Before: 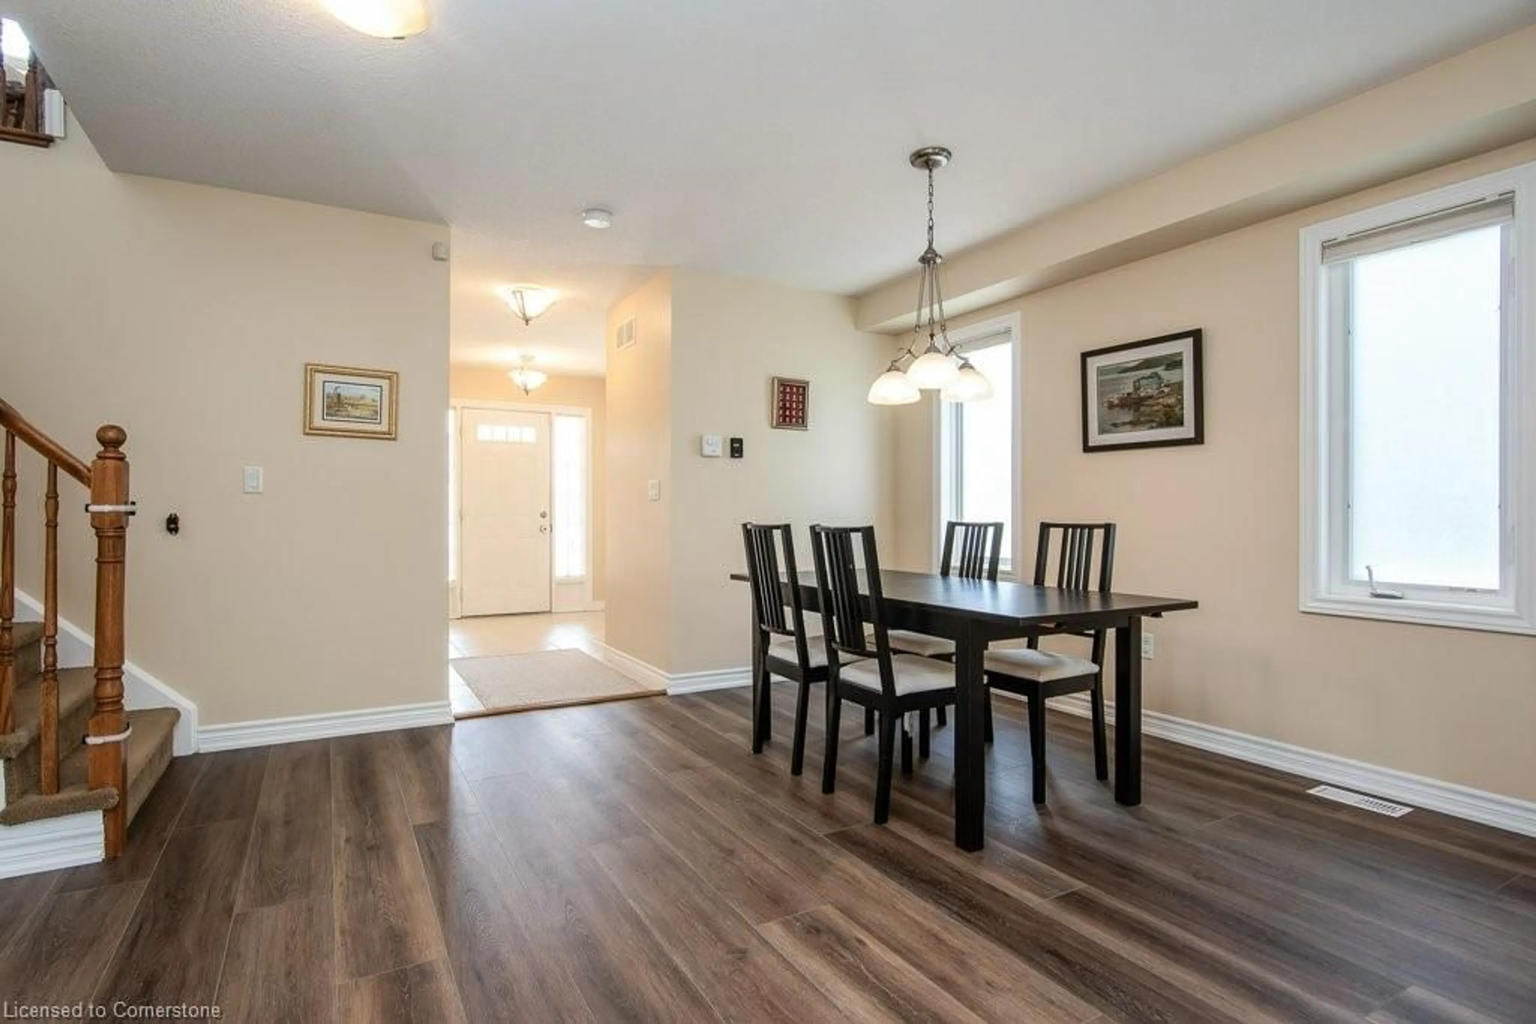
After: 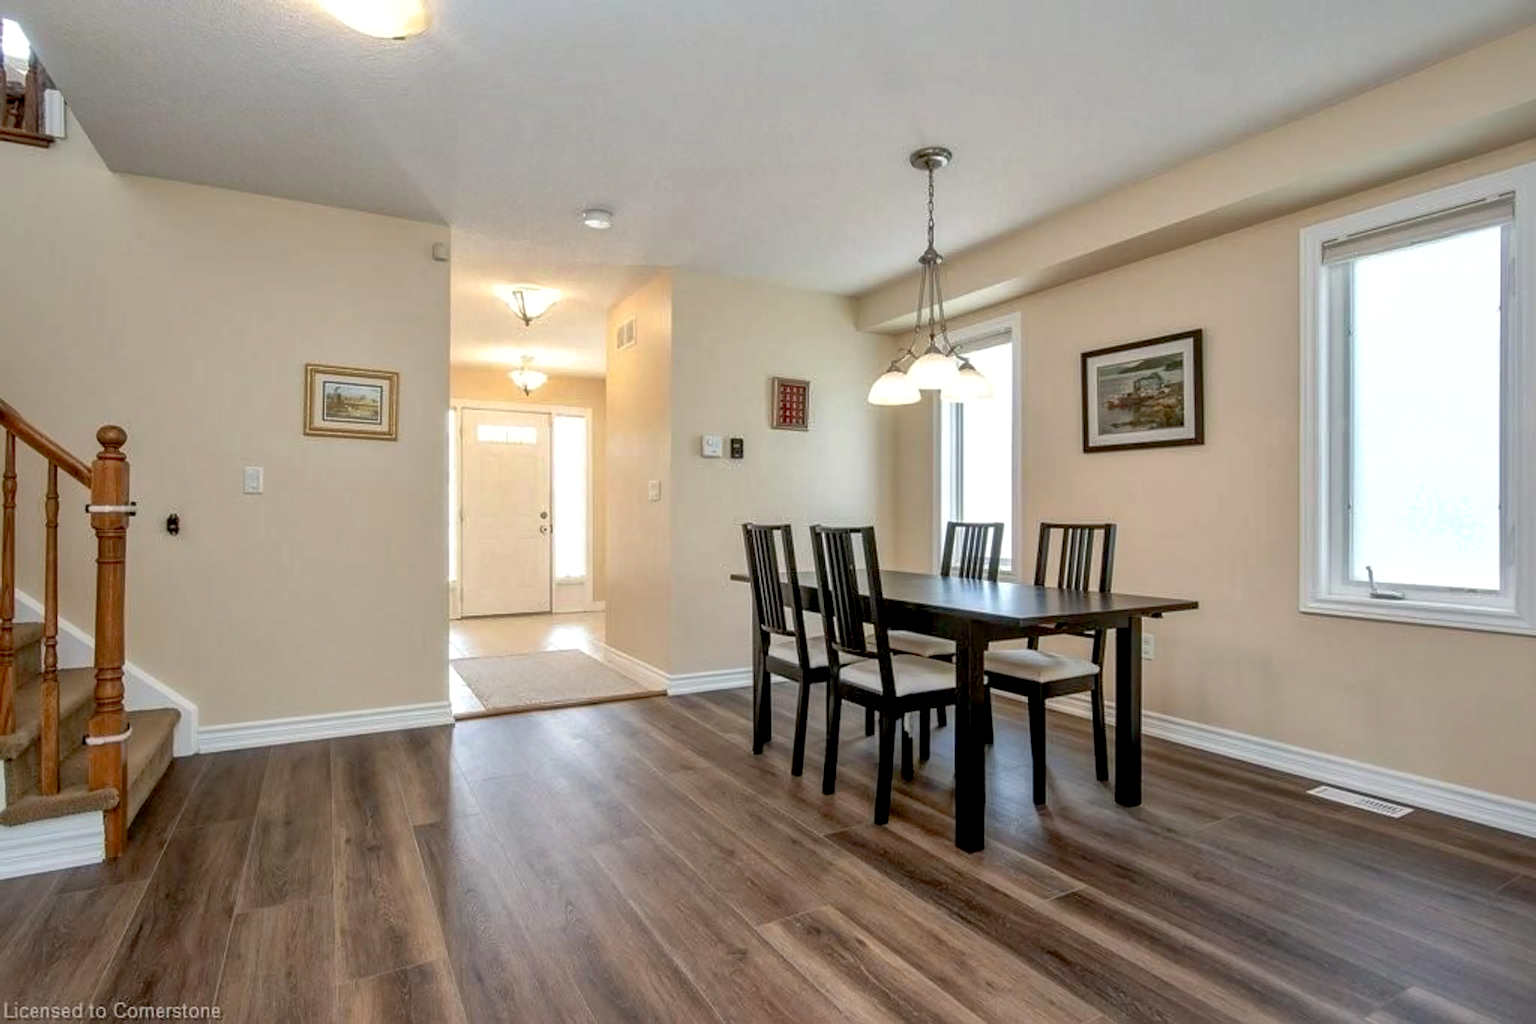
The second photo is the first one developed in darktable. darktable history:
shadows and highlights: on, module defaults
exposure: black level correction 0.007, exposure 0.158 EV, compensate highlight preservation false
